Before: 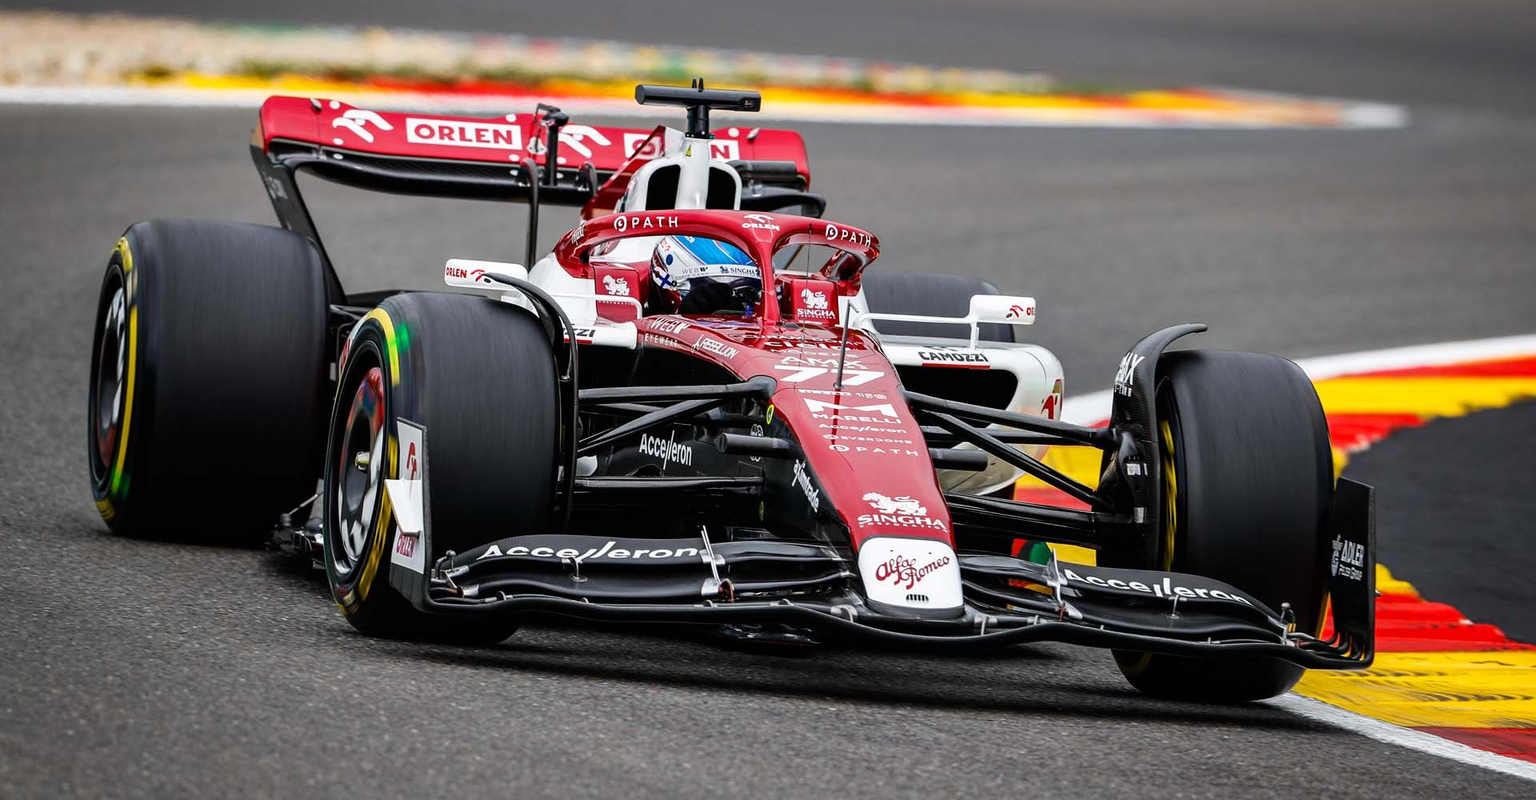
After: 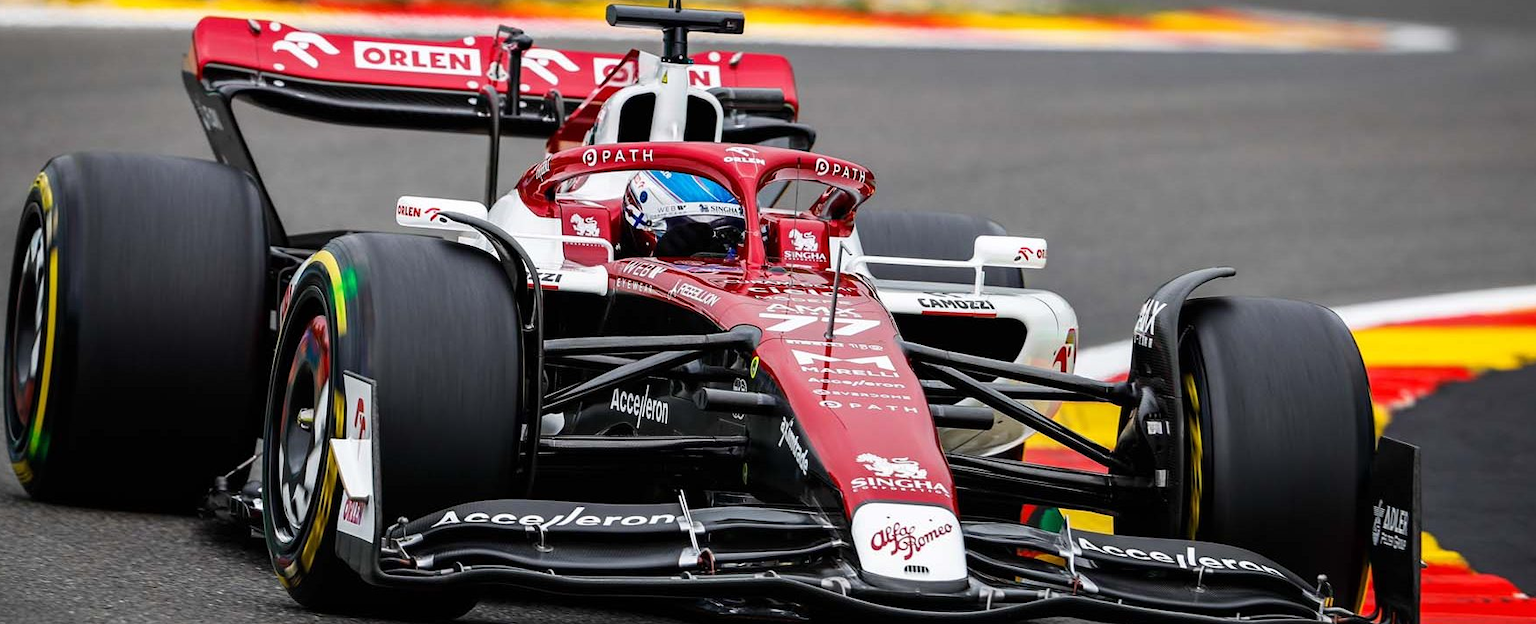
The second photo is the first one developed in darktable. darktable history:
crop: left 5.534%, top 10.185%, right 3.623%, bottom 18.888%
